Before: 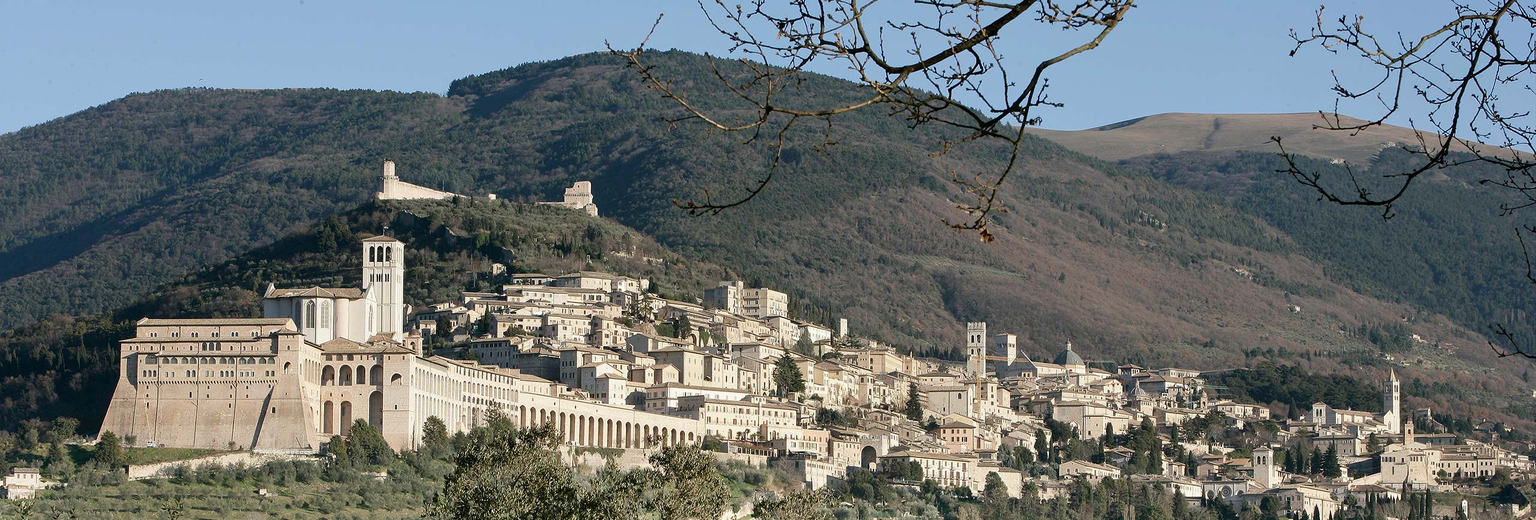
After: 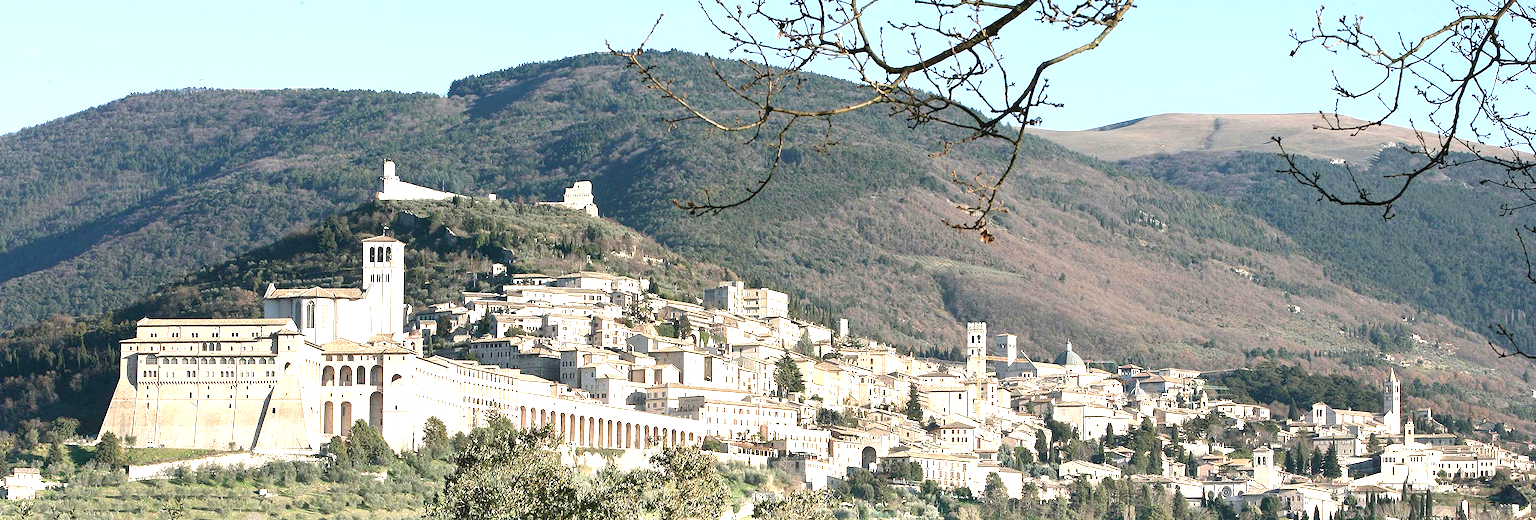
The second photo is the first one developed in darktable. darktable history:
tone equalizer: on, module defaults
exposure: black level correction -0.002, exposure 1.33 EV, compensate exposure bias true, compensate highlight preservation false
